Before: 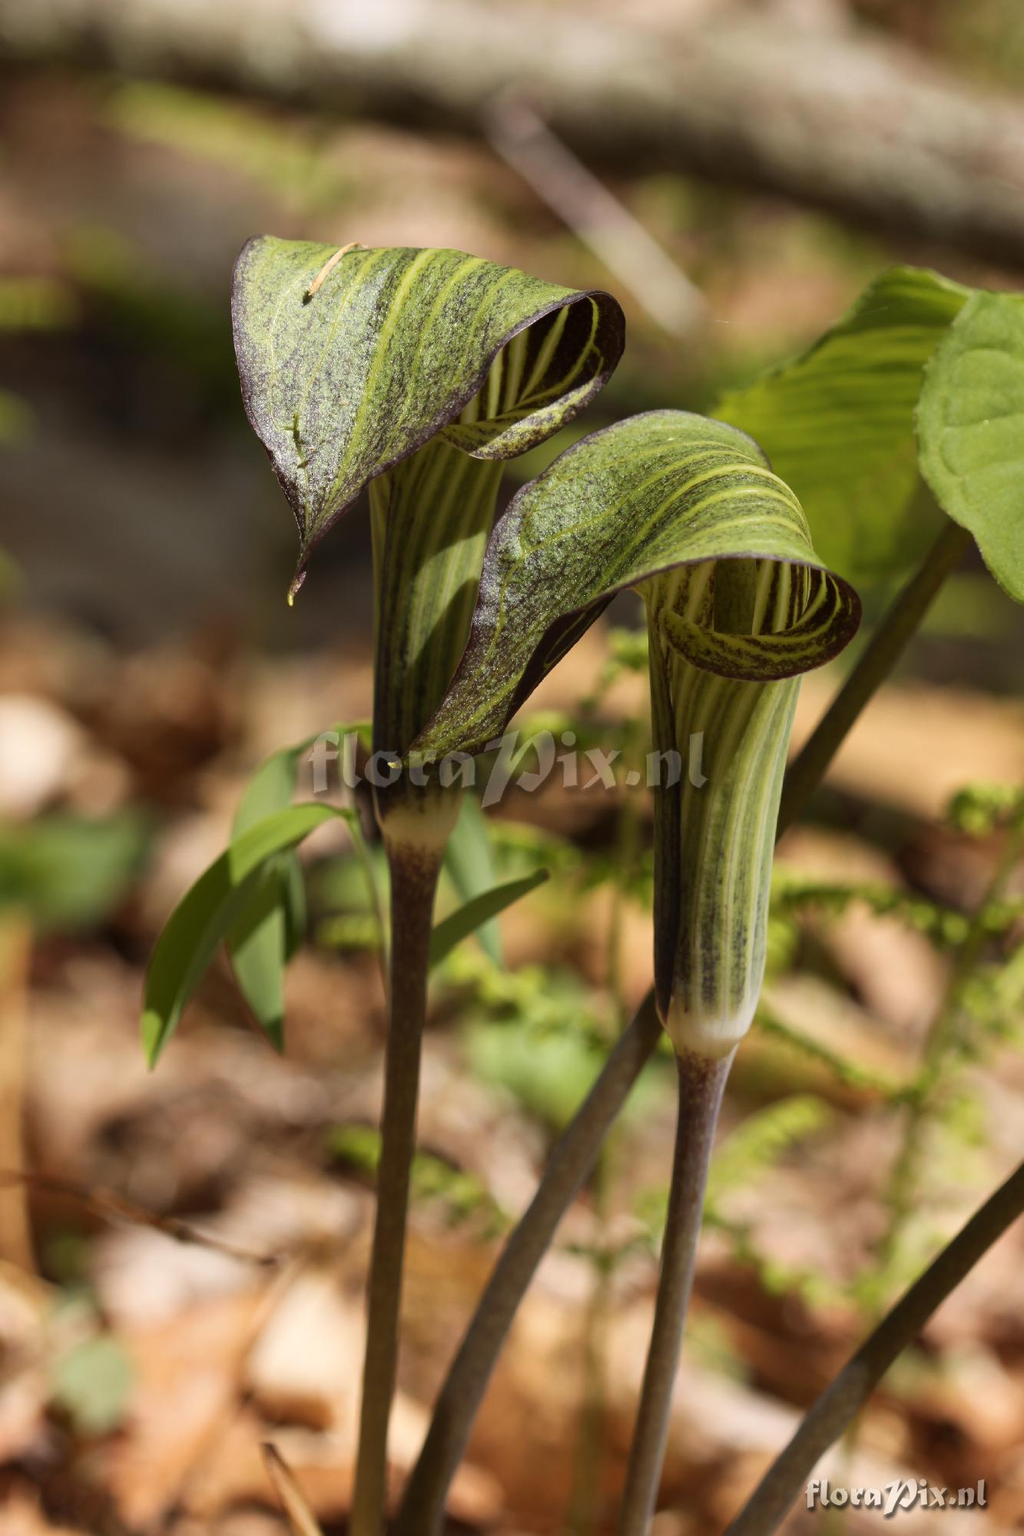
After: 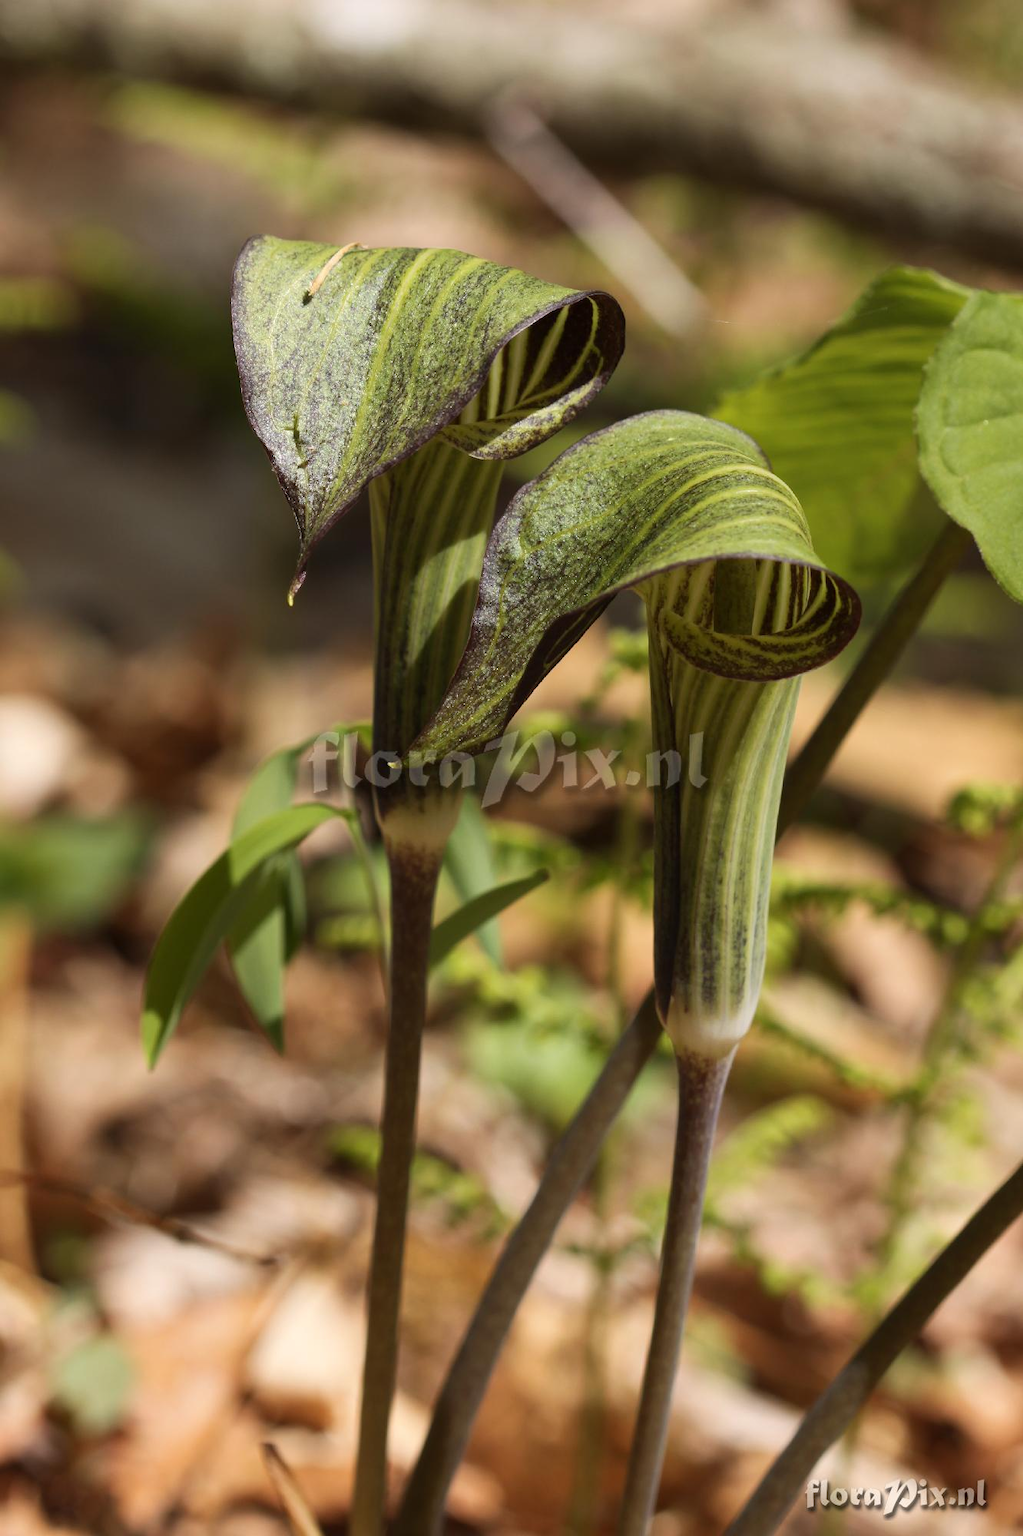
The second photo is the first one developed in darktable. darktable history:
tone equalizer: -8 EV 0.068 EV, edges refinement/feathering 500, mask exposure compensation -1.57 EV, preserve details no
